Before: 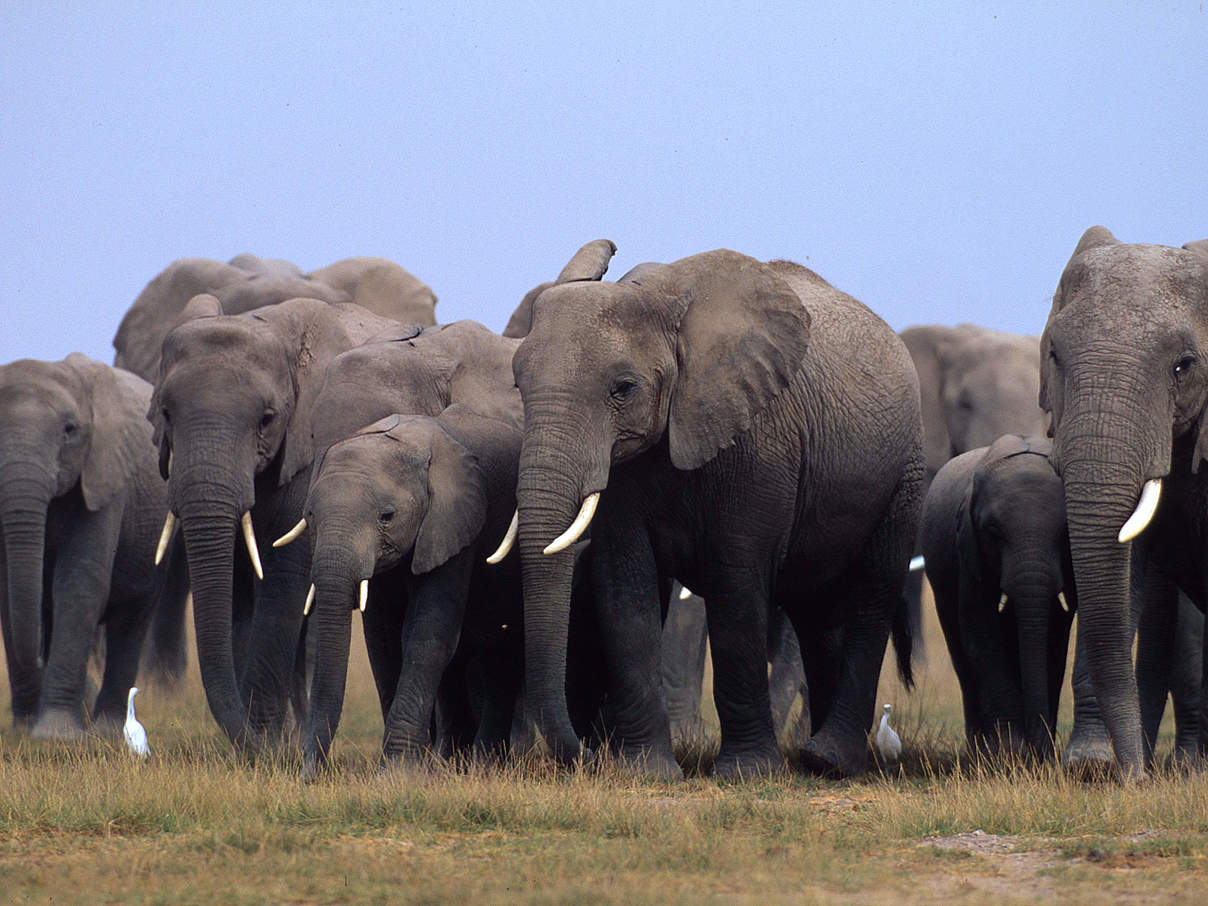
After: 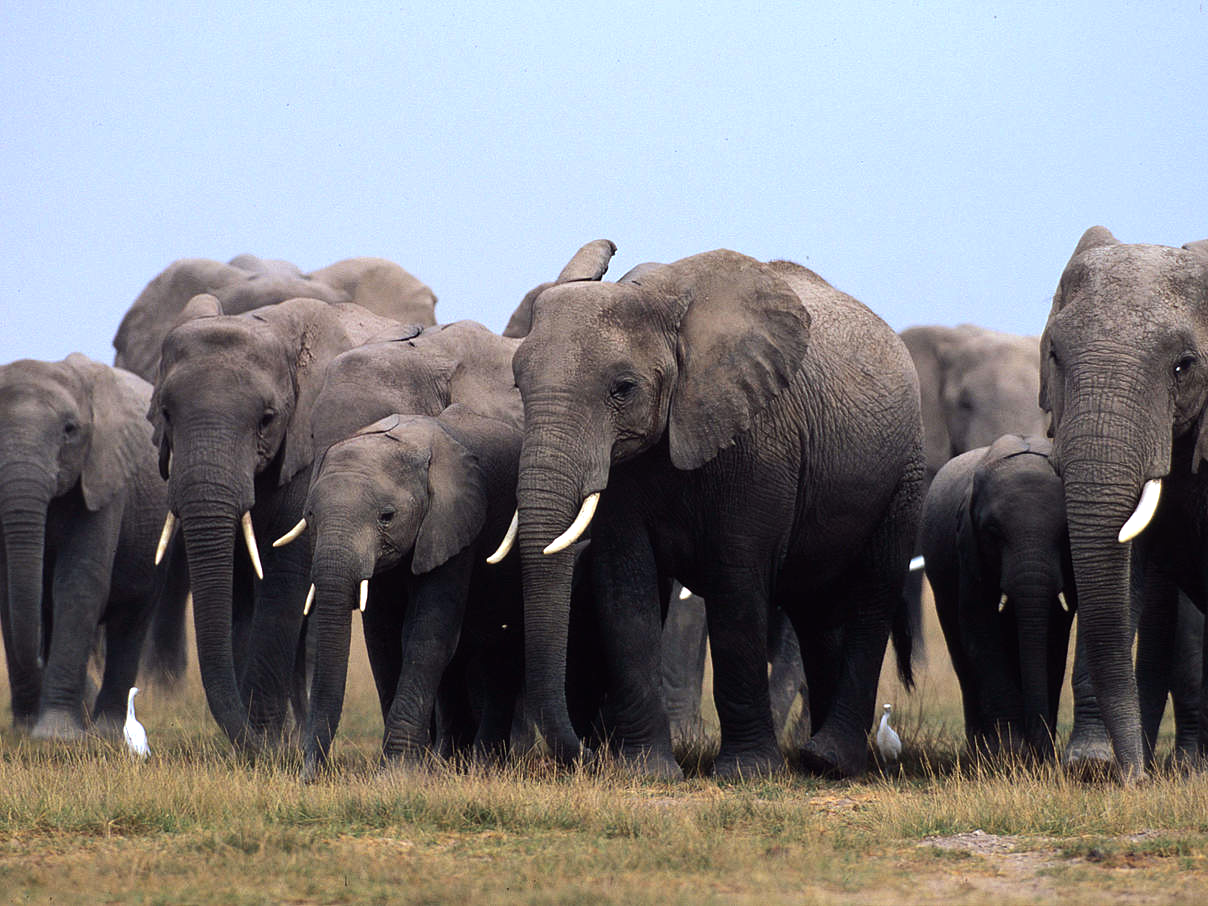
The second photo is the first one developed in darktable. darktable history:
tone equalizer: -8 EV -0.452 EV, -7 EV -0.413 EV, -6 EV -0.349 EV, -5 EV -0.242 EV, -3 EV 0.24 EV, -2 EV 0.359 EV, -1 EV 0.398 EV, +0 EV 0.396 EV, edges refinement/feathering 500, mask exposure compensation -1.57 EV, preserve details no
